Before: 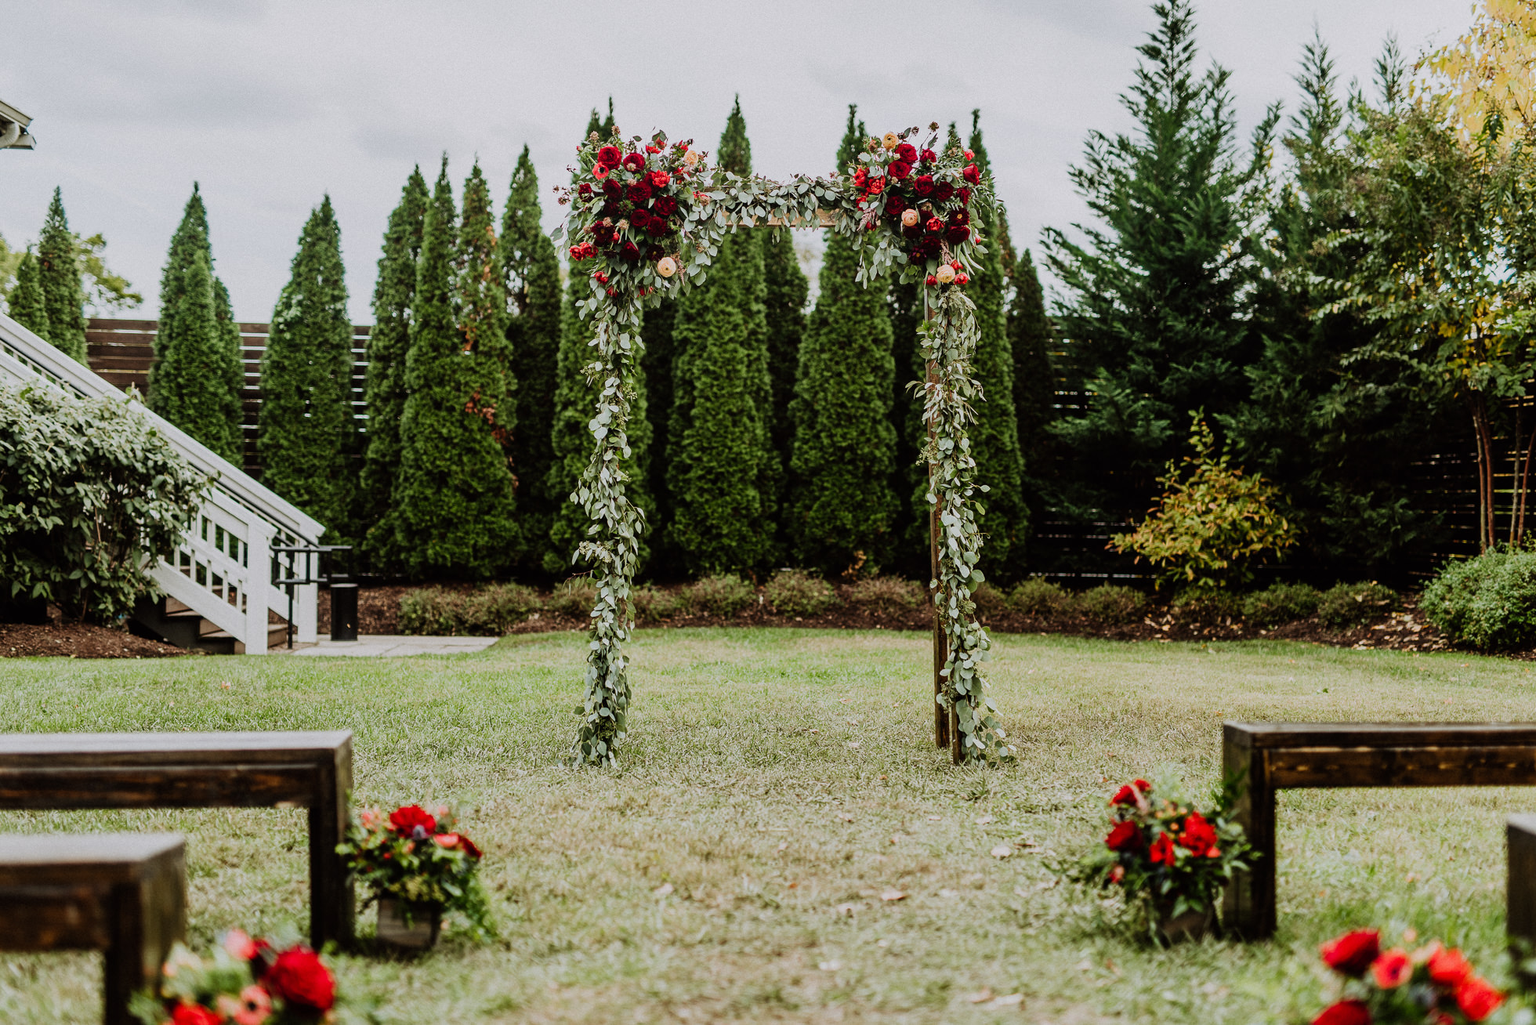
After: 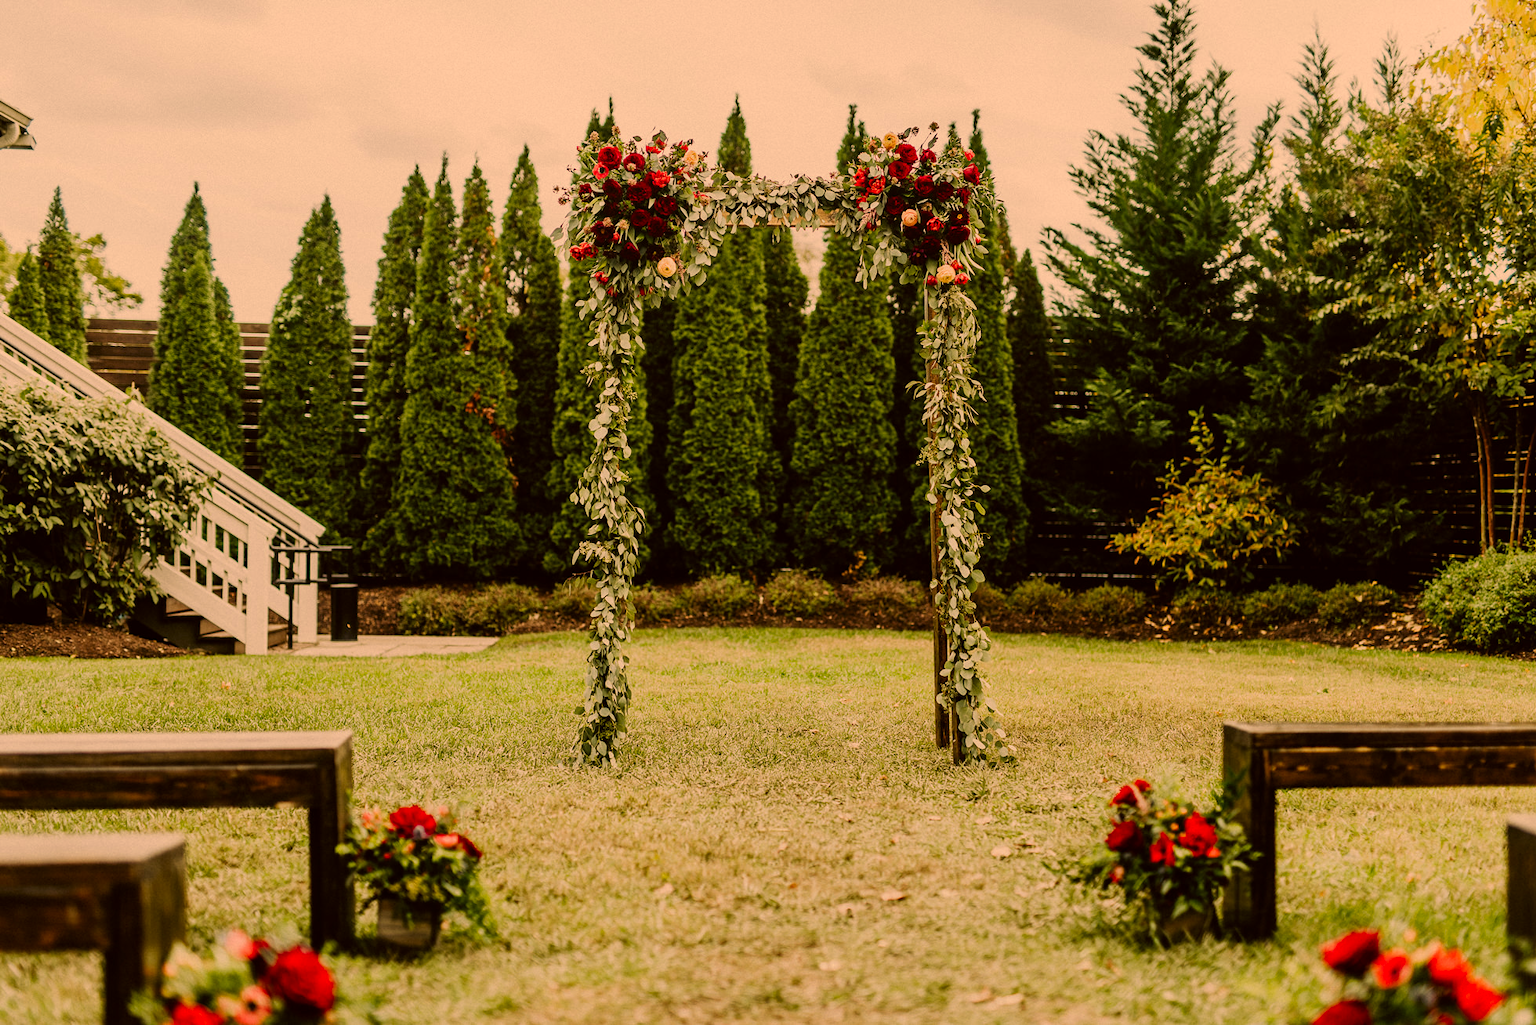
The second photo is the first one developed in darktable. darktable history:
color correction: highlights a* 17.94, highlights b* 35.39, shadows a* 1.48, shadows b* 6.42, saturation 1.01
exposure: compensate highlight preservation false
